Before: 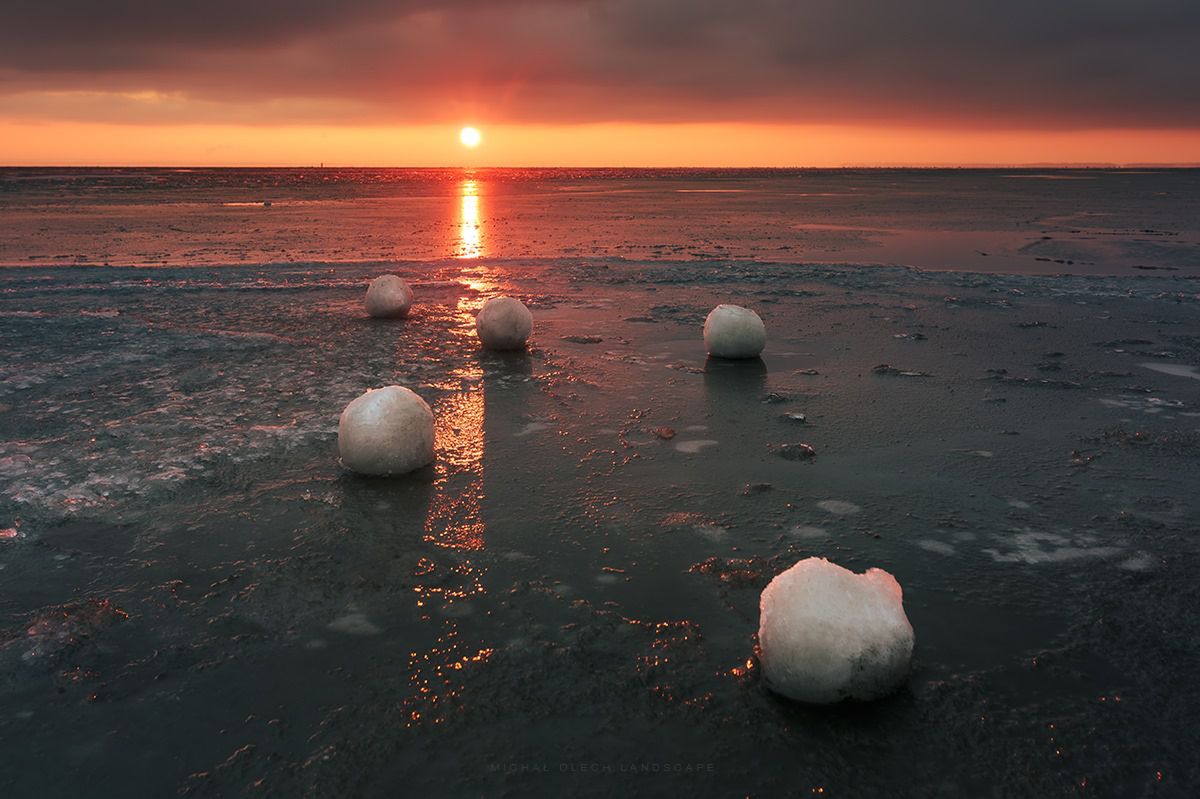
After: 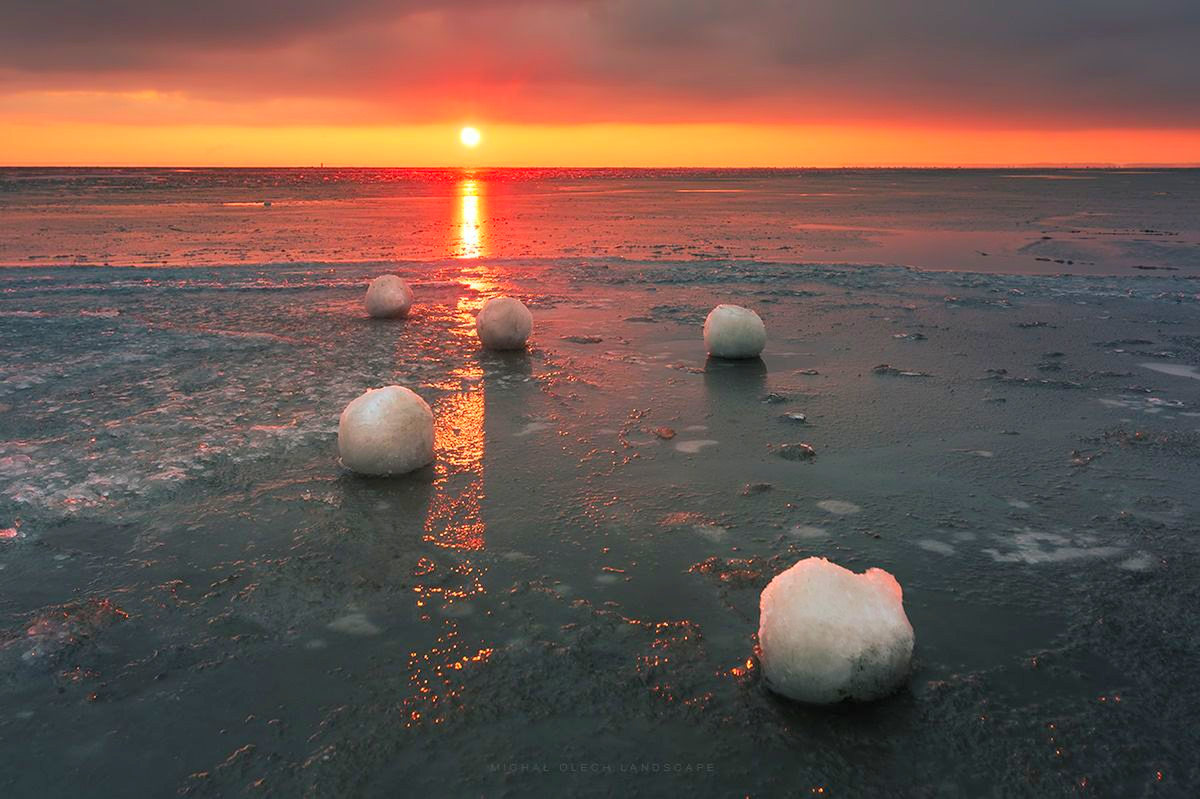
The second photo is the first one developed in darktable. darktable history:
contrast brightness saturation: contrast 0.07, brightness 0.18, saturation 0.395
